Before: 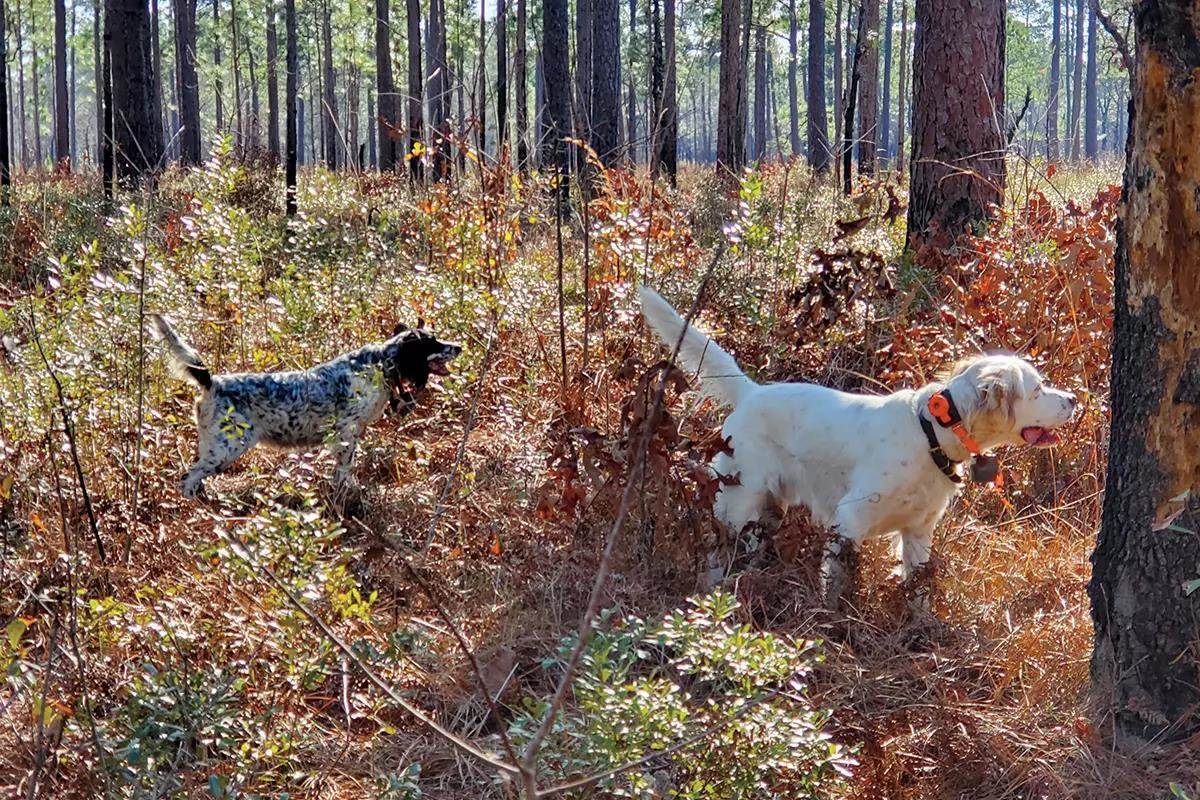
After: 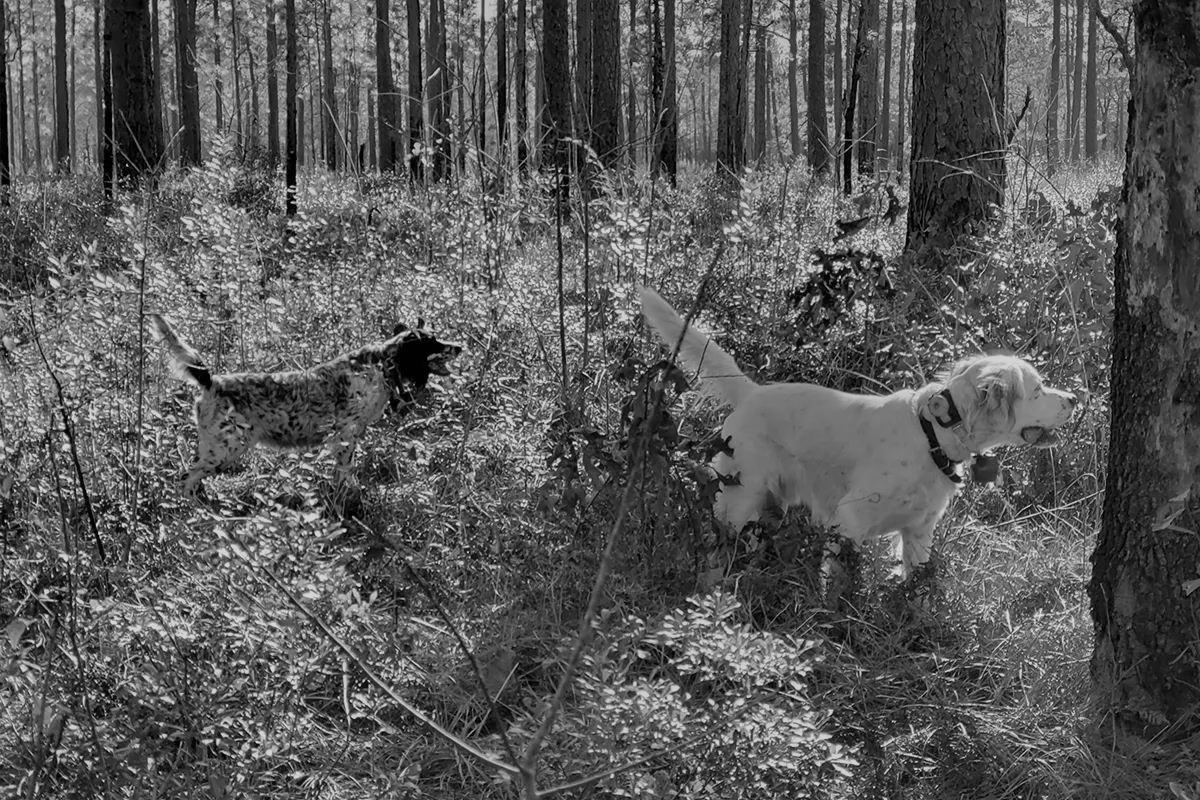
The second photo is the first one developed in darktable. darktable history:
monochrome: a 79.32, b 81.83, size 1.1
exposure: exposure 0.131 EV, compensate highlight preservation false
